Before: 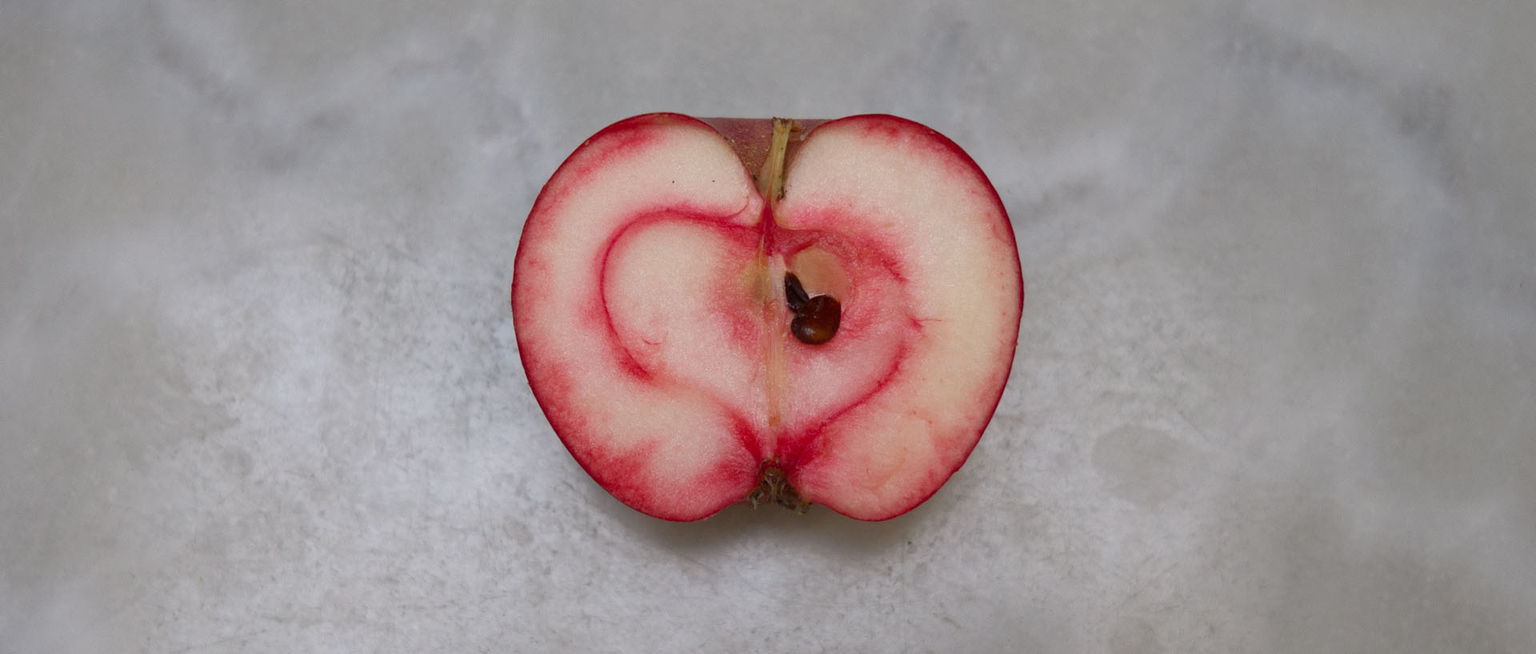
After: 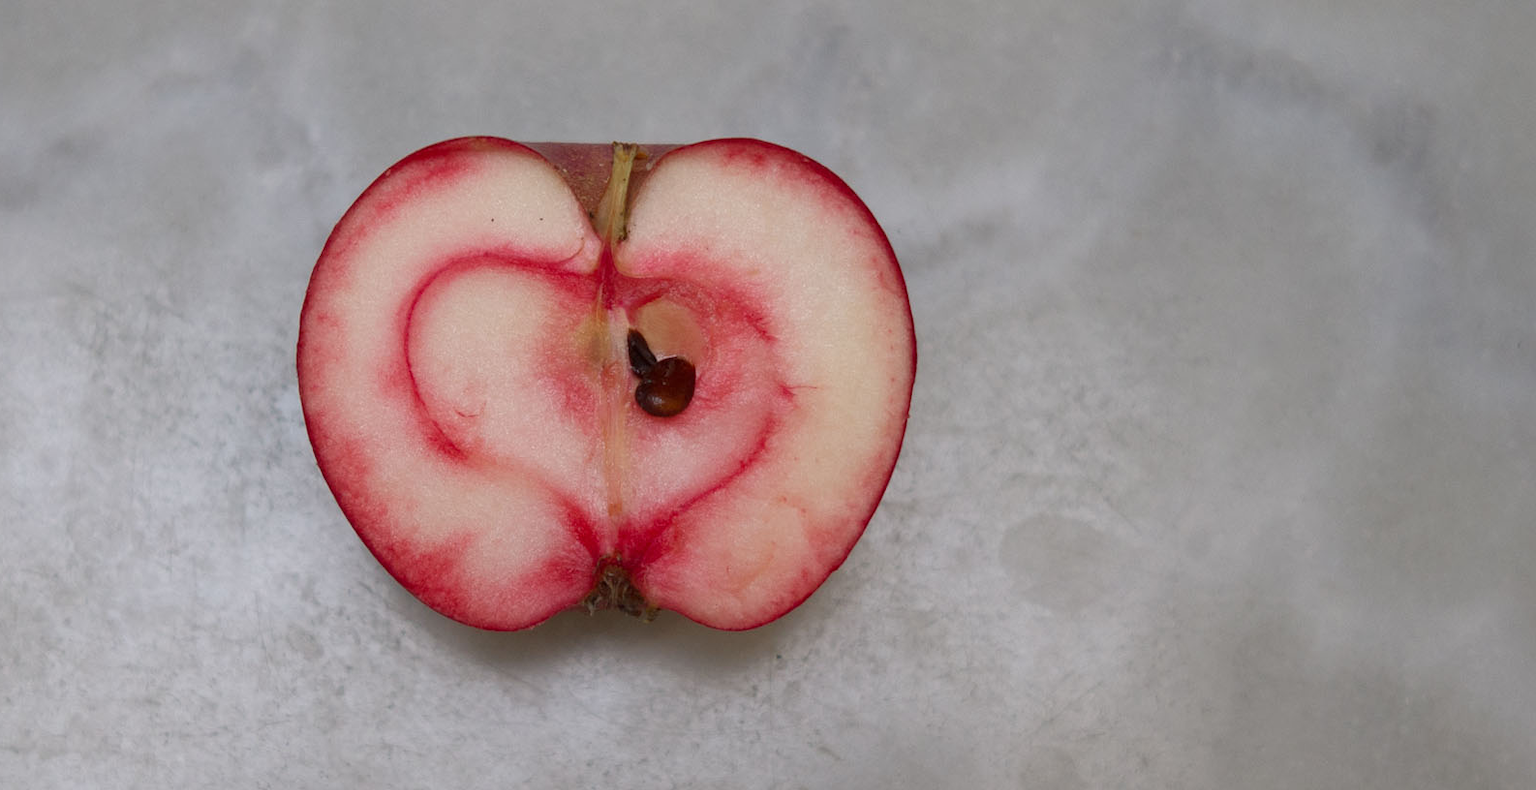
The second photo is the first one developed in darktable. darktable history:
crop: left 17.36%, bottom 0.016%
